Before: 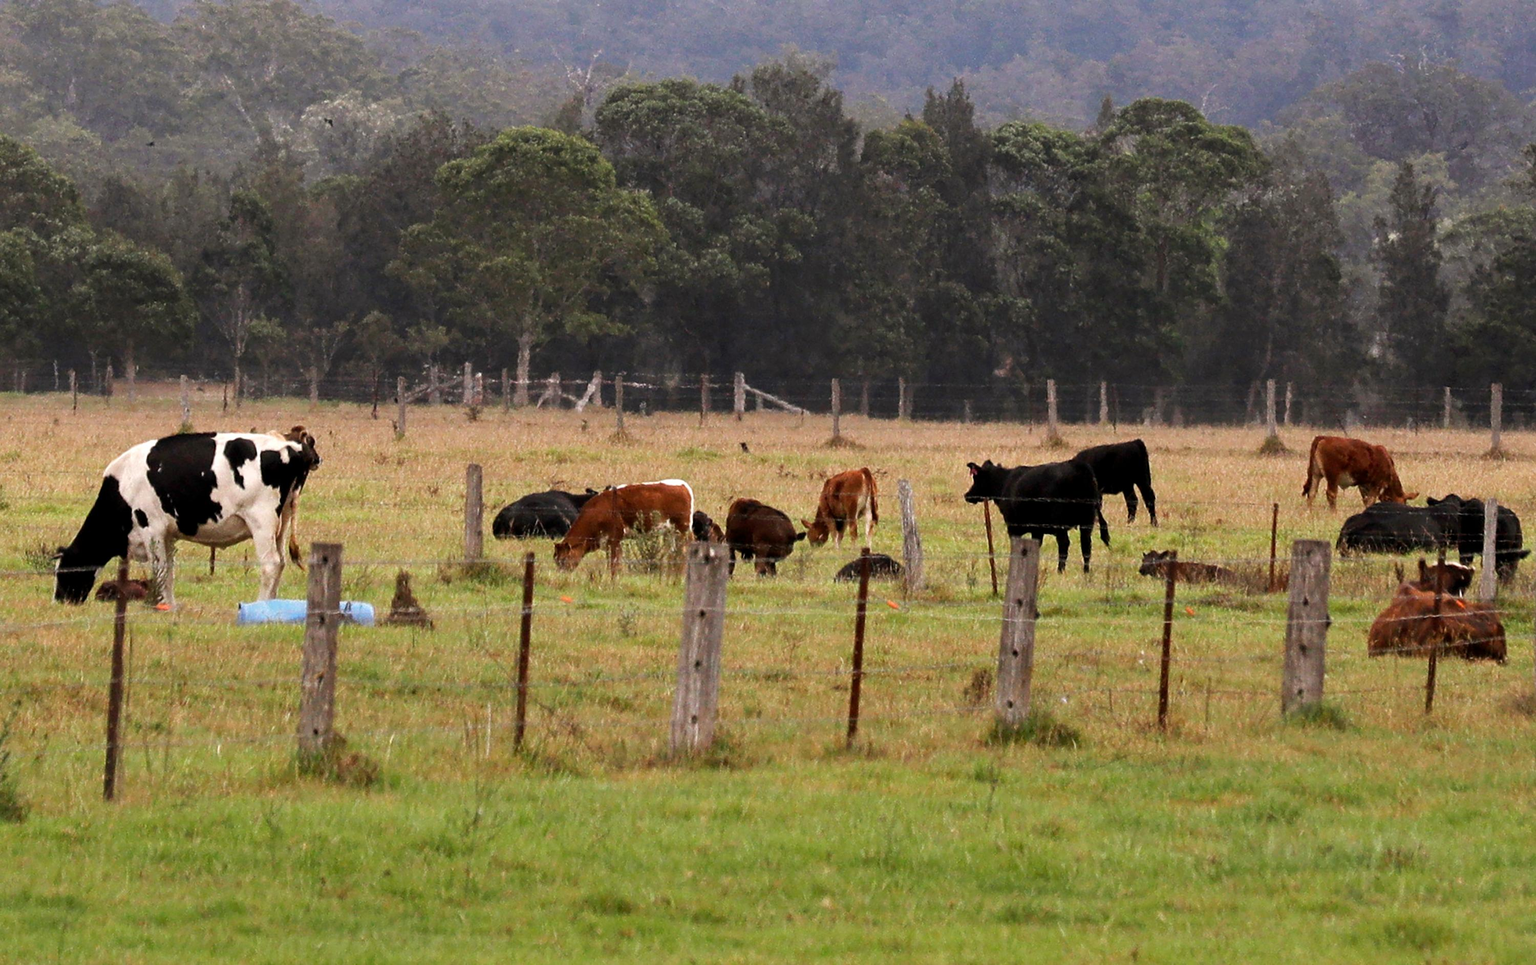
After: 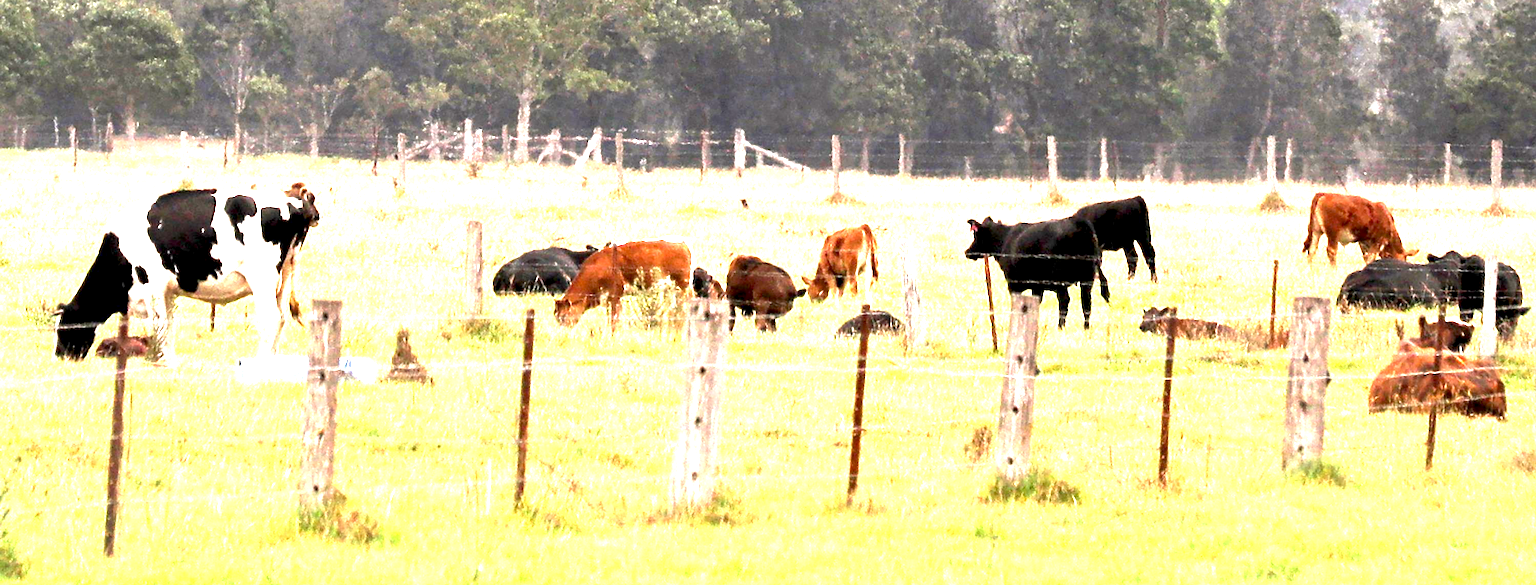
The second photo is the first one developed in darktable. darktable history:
crop and rotate: top 25.357%, bottom 13.942%
exposure: black level correction 0.001, exposure 2.607 EV, compensate exposure bias true, compensate highlight preservation false
